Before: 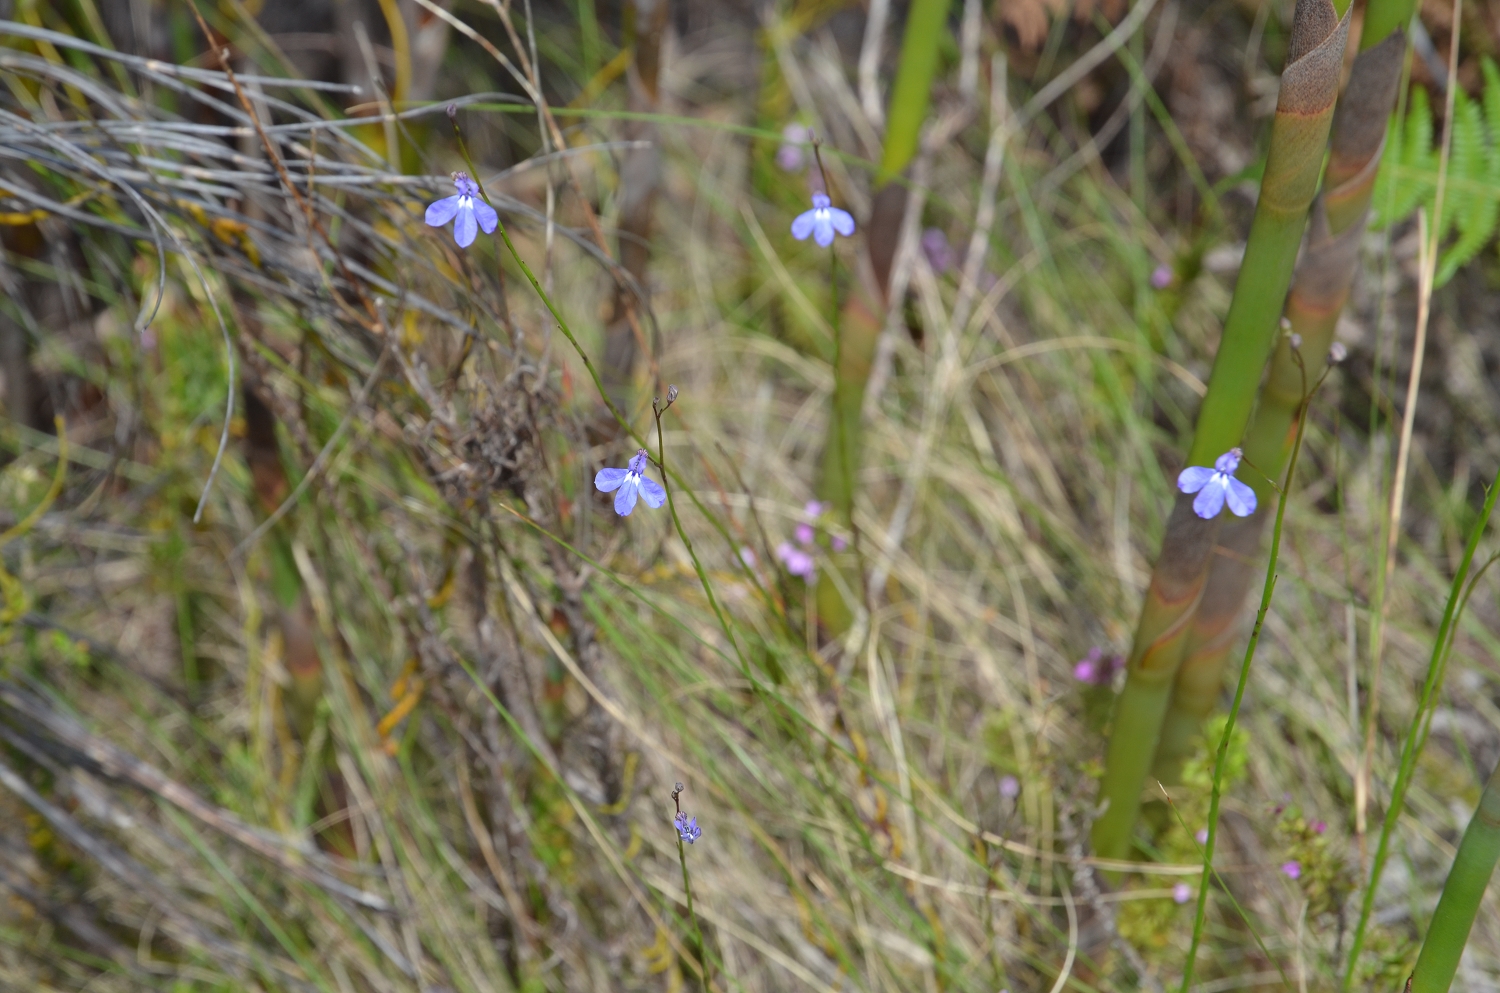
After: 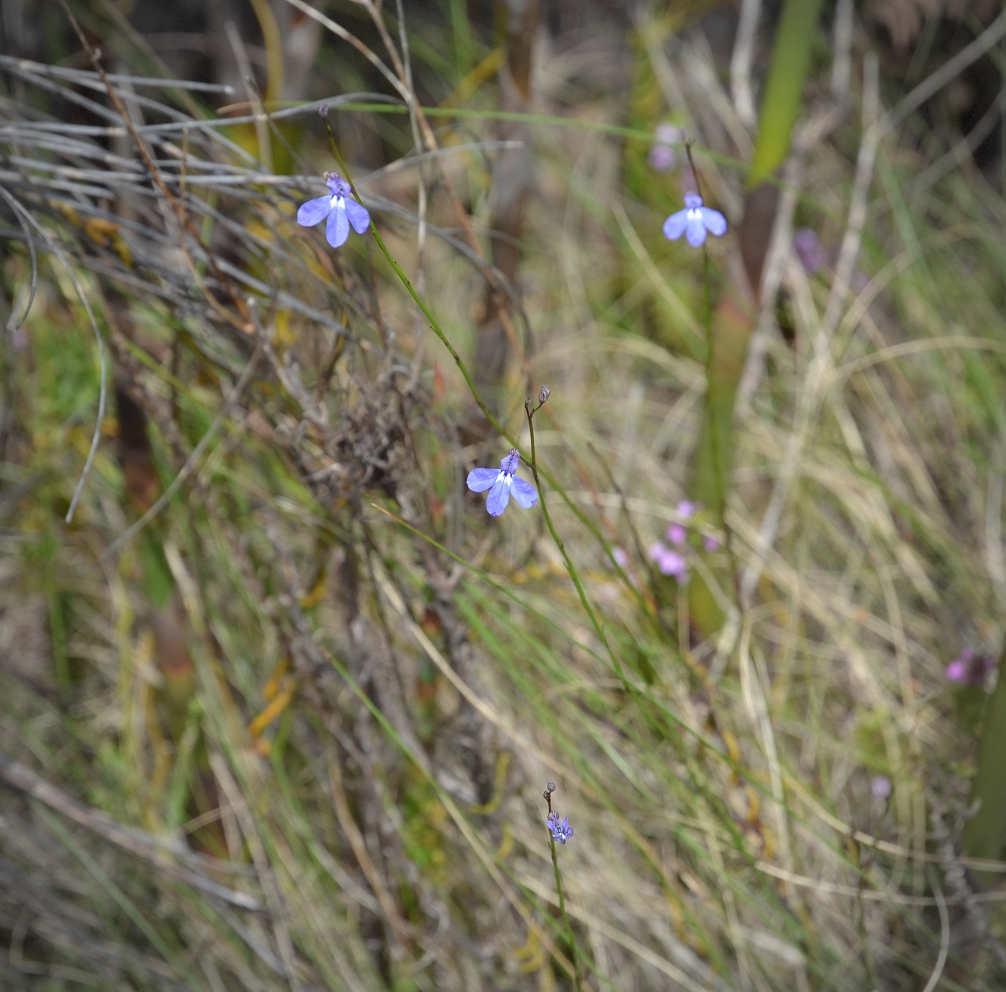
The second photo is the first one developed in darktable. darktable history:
tone equalizer: smoothing diameter 24.98%, edges refinement/feathering 13.27, preserve details guided filter
color zones: curves: ch1 [(0, 0.469) (0.01, 0.469) (0.12, 0.446) (0.248, 0.469) (0.5, 0.5) (0.748, 0.5) (0.99, 0.469) (1, 0.469)]
vignetting: dithering 8-bit output
crop and rotate: left 8.599%, right 24.289%
